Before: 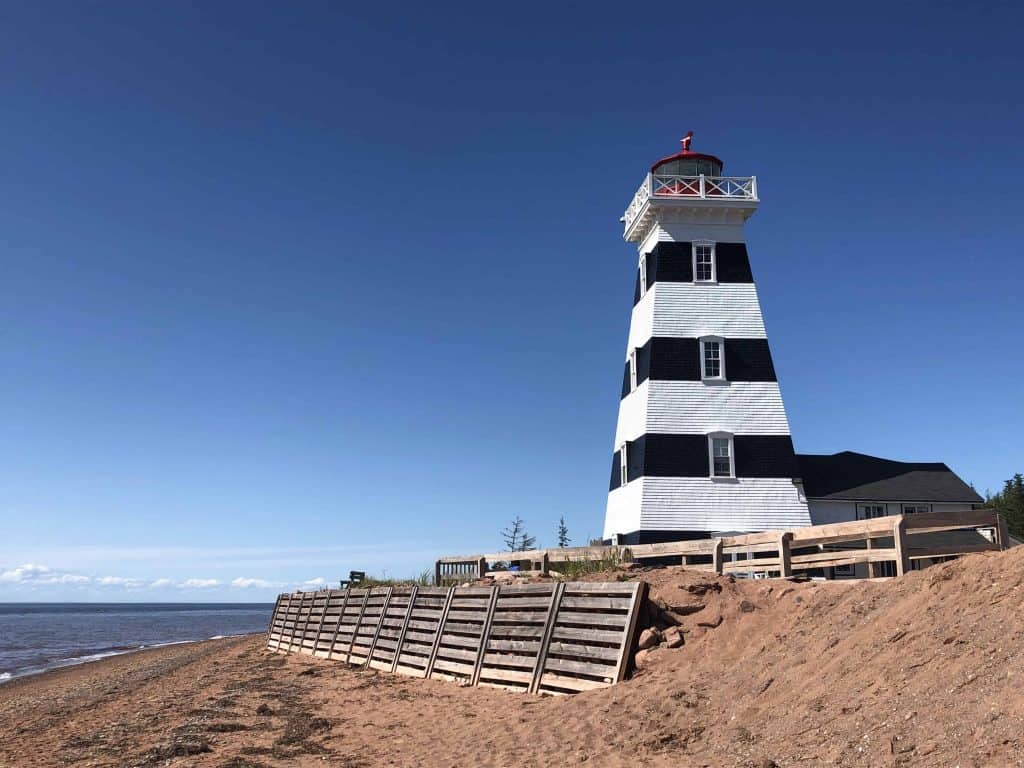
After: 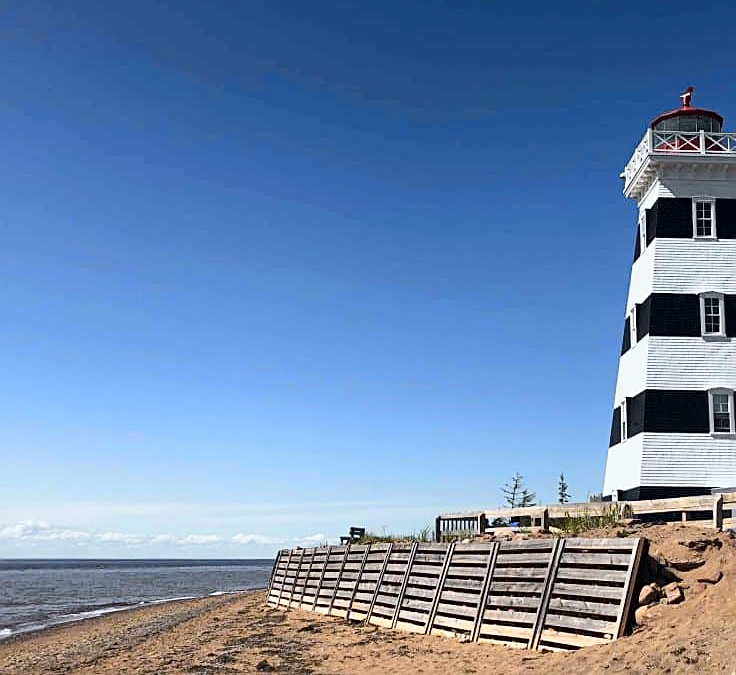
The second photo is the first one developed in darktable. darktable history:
sharpen: on, module defaults
tone curve: curves: ch0 [(0, 0) (0.035, 0.017) (0.131, 0.108) (0.279, 0.279) (0.476, 0.554) (0.617, 0.693) (0.704, 0.77) (0.801, 0.854) (0.895, 0.927) (1, 0.976)]; ch1 [(0, 0) (0.318, 0.278) (0.444, 0.427) (0.493, 0.488) (0.508, 0.502) (0.534, 0.526) (0.562, 0.555) (0.645, 0.648) (0.746, 0.764) (1, 1)]; ch2 [(0, 0) (0.316, 0.292) (0.381, 0.37) (0.423, 0.448) (0.476, 0.482) (0.502, 0.495) (0.522, 0.518) (0.533, 0.532) (0.593, 0.622) (0.634, 0.663) (0.7, 0.7) (0.861, 0.808) (1, 0.951)], color space Lab, independent channels, preserve colors none
crop: top 5.803%, right 27.864%, bottom 5.804%
